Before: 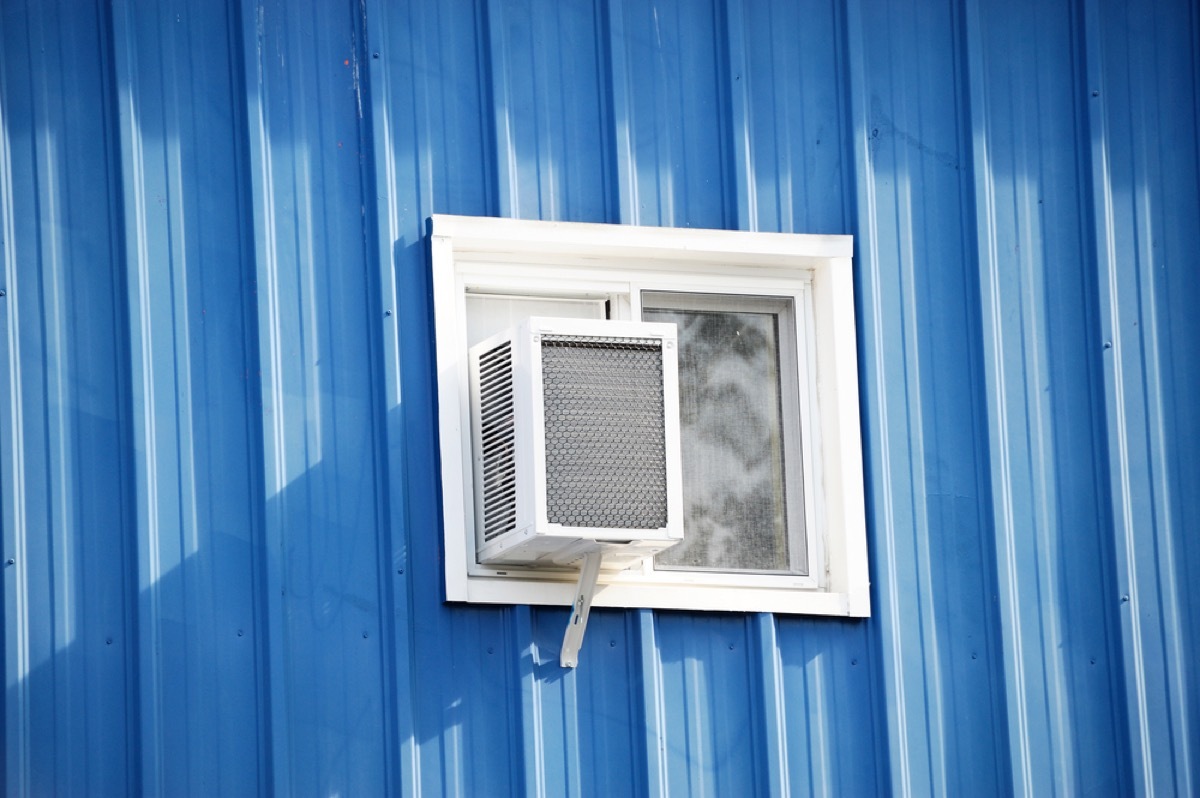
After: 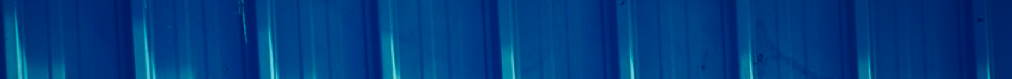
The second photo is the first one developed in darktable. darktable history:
crop and rotate: left 9.644%, top 9.491%, right 6.021%, bottom 80.509%
contrast brightness saturation: contrast 0.09, brightness -0.59, saturation 0.17
color correction: highlights a* -20.08, highlights b* 9.8, shadows a* -20.4, shadows b* -10.76
